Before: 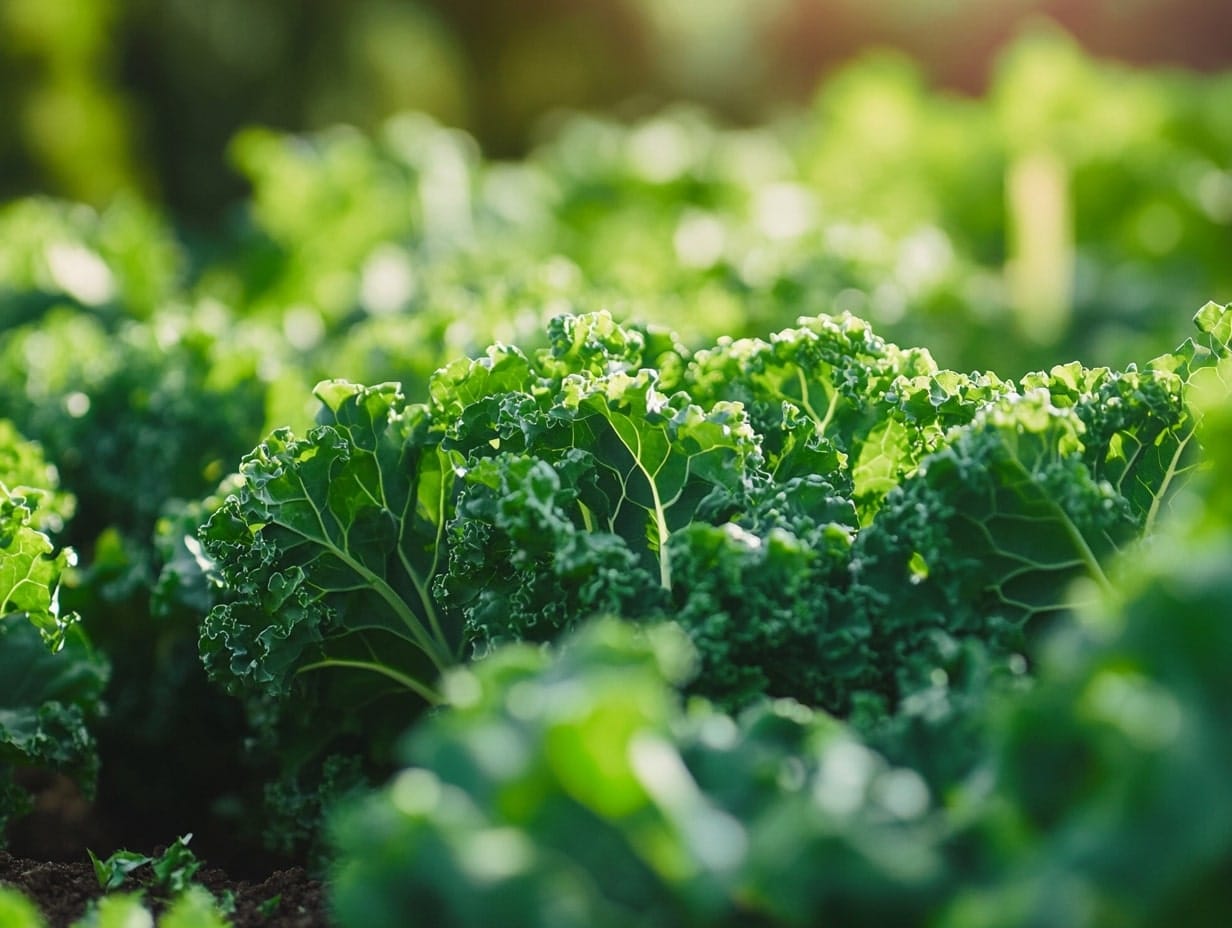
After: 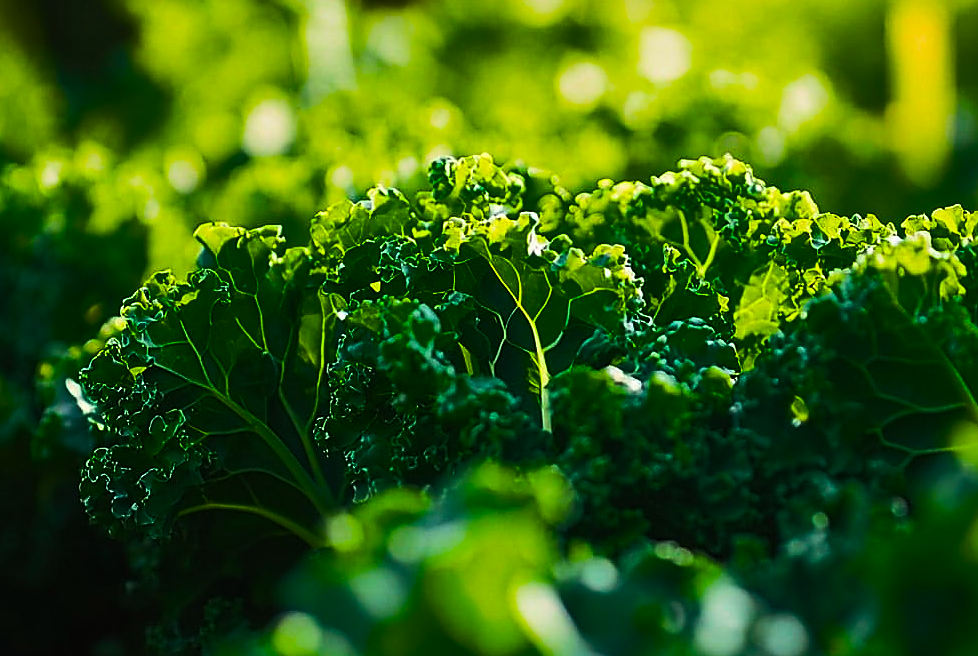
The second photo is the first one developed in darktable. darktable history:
sharpen: radius 1.4, amount 1.25, threshold 0.7
rotate and perspective: crop left 0, crop top 0
color balance rgb: linear chroma grading › global chroma 40.15%, perceptual saturation grading › global saturation 60.58%, perceptual saturation grading › highlights 20.44%, perceptual saturation grading › shadows -50.36%, perceptual brilliance grading › highlights 2.19%, perceptual brilliance grading › mid-tones -50.36%, perceptual brilliance grading › shadows -50.36%
crop: left 9.712%, top 16.928%, right 10.845%, bottom 12.332%
